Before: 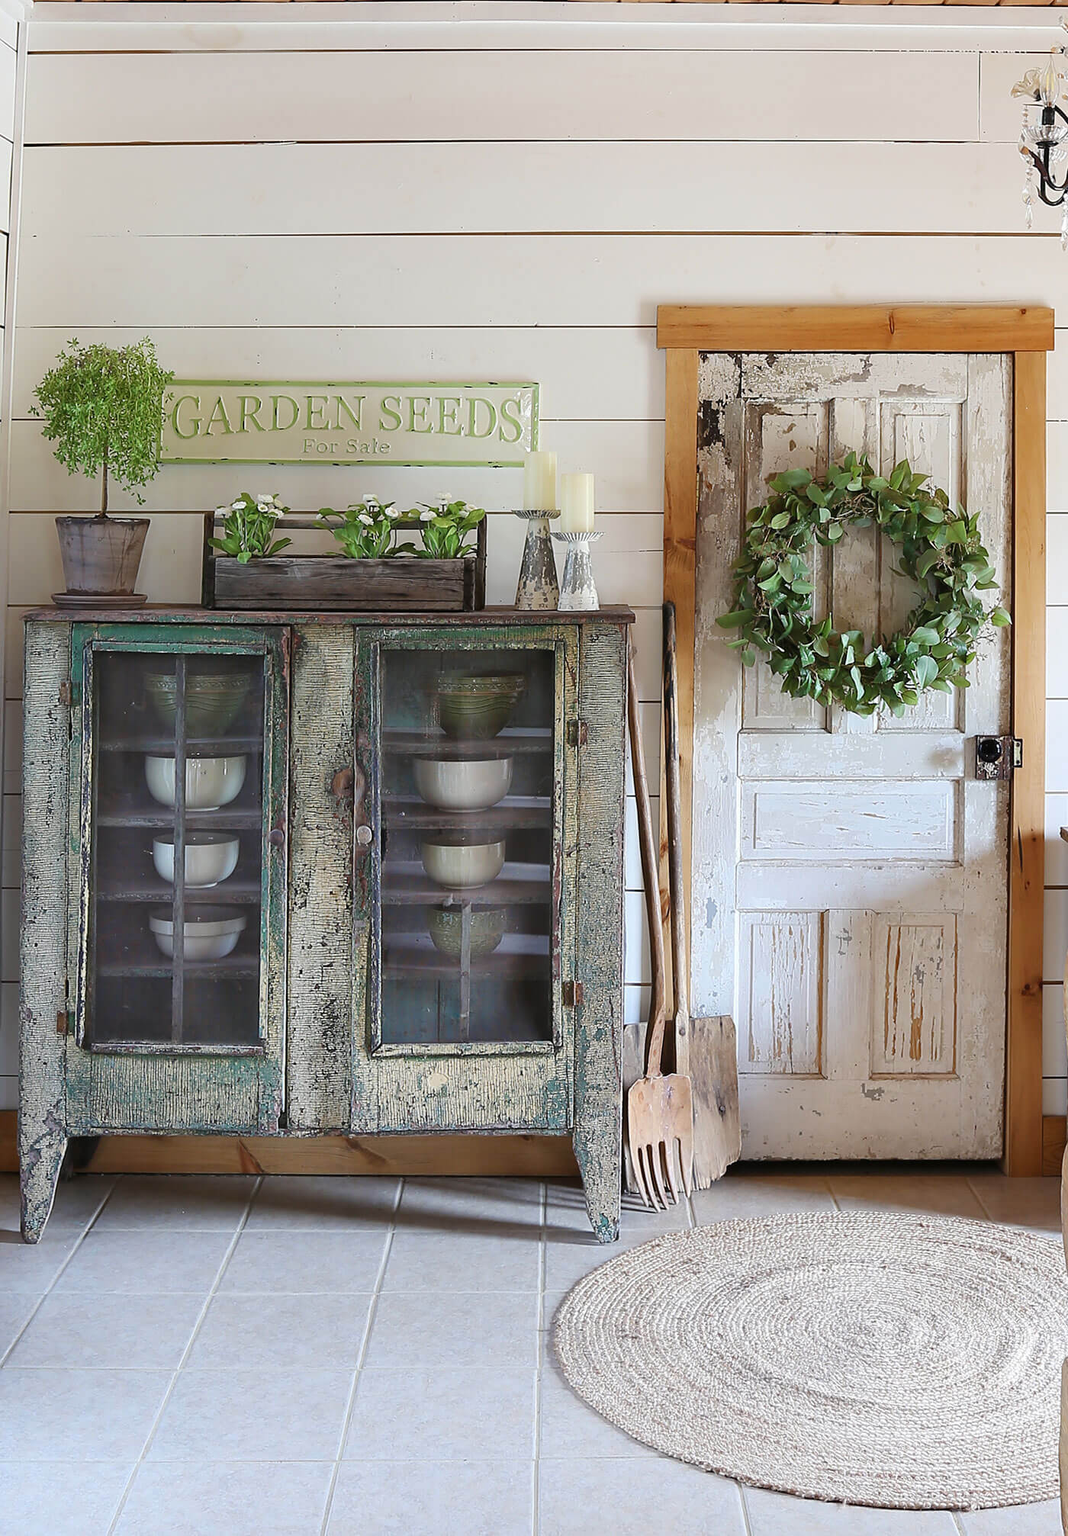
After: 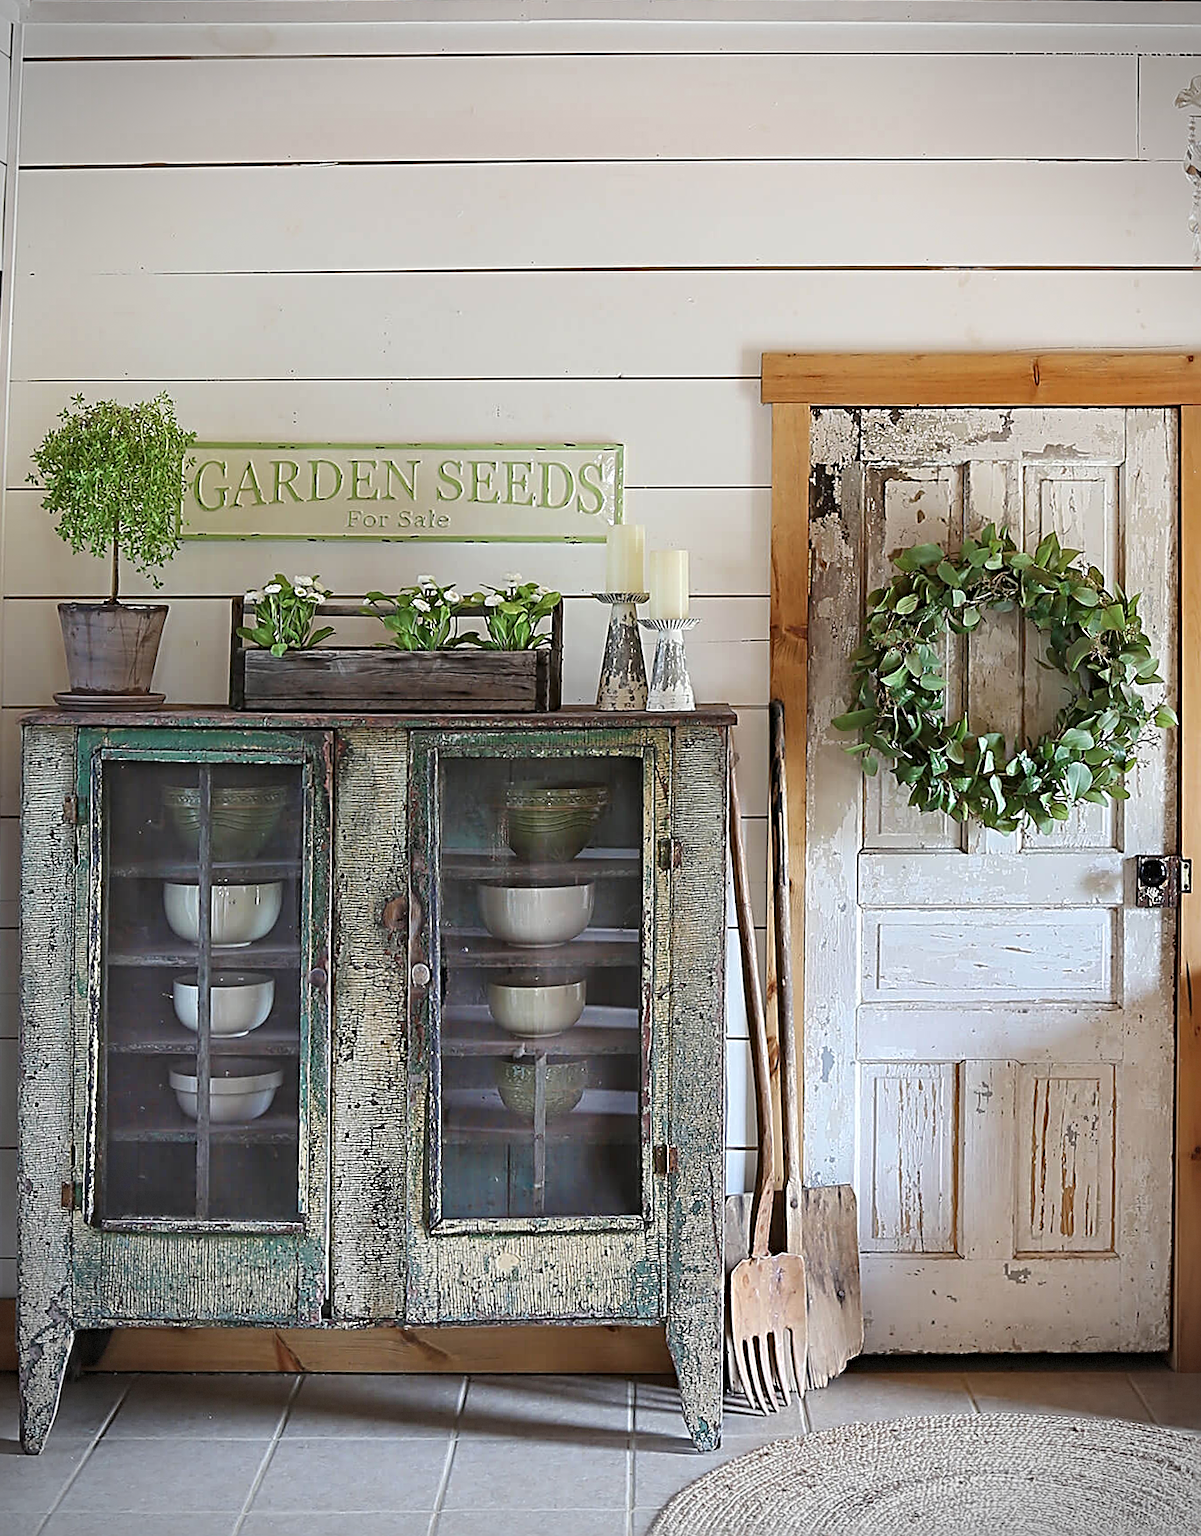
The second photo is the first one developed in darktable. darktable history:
sharpen: radius 4
crop and rotate: angle 0.2°, left 0.275%, right 3.127%, bottom 14.18%
vignetting: dithering 8-bit output, unbound false
